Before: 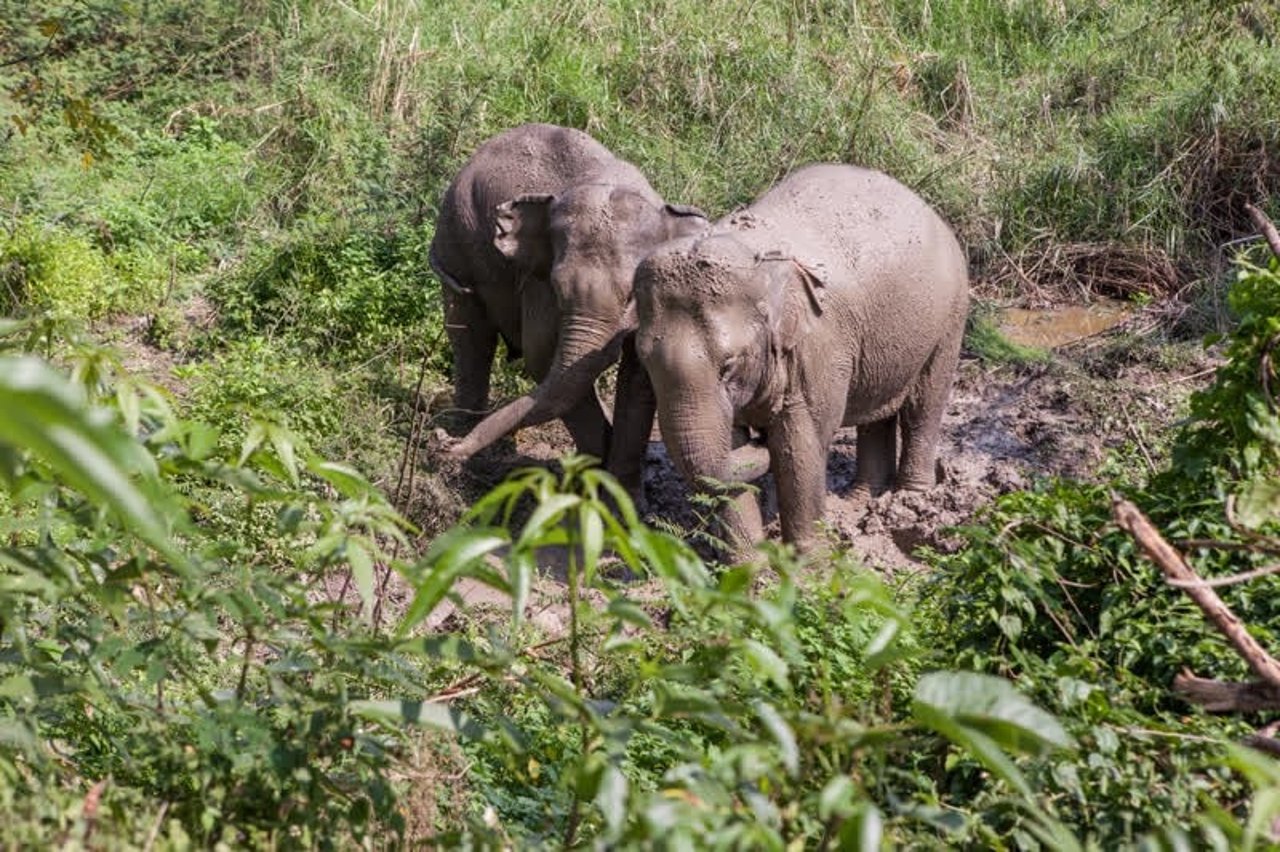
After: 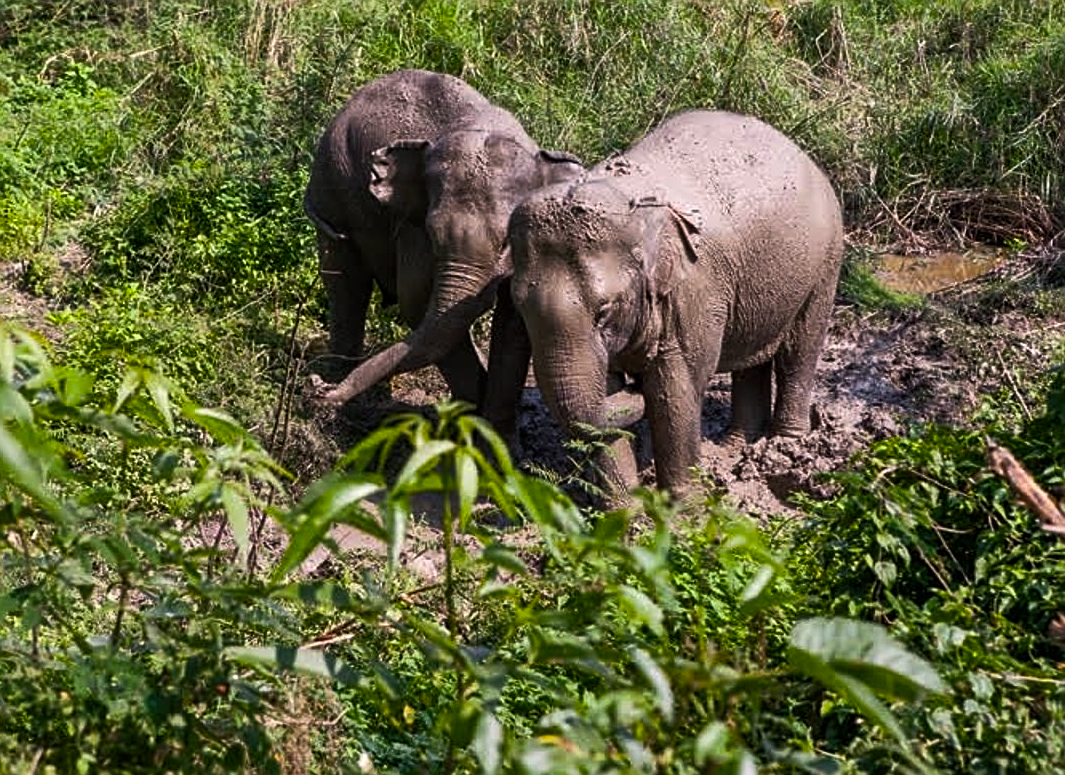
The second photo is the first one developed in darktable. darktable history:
tone equalizer: luminance estimator HSV value / RGB max
sharpen: on, module defaults
crop: left 9.797%, top 6.341%, right 6.958%, bottom 2.593%
color balance rgb: shadows lift › chroma 2.044%, shadows lift › hue 182.89°, linear chroma grading › global chroma 5.019%, perceptual saturation grading › global saturation 36.657%, perceptual brilliance grading › highlights 3.712%, perceptual brilliance grading › mid-tones -17.324%, perceptual brilliance grading › shadows -42.145%
